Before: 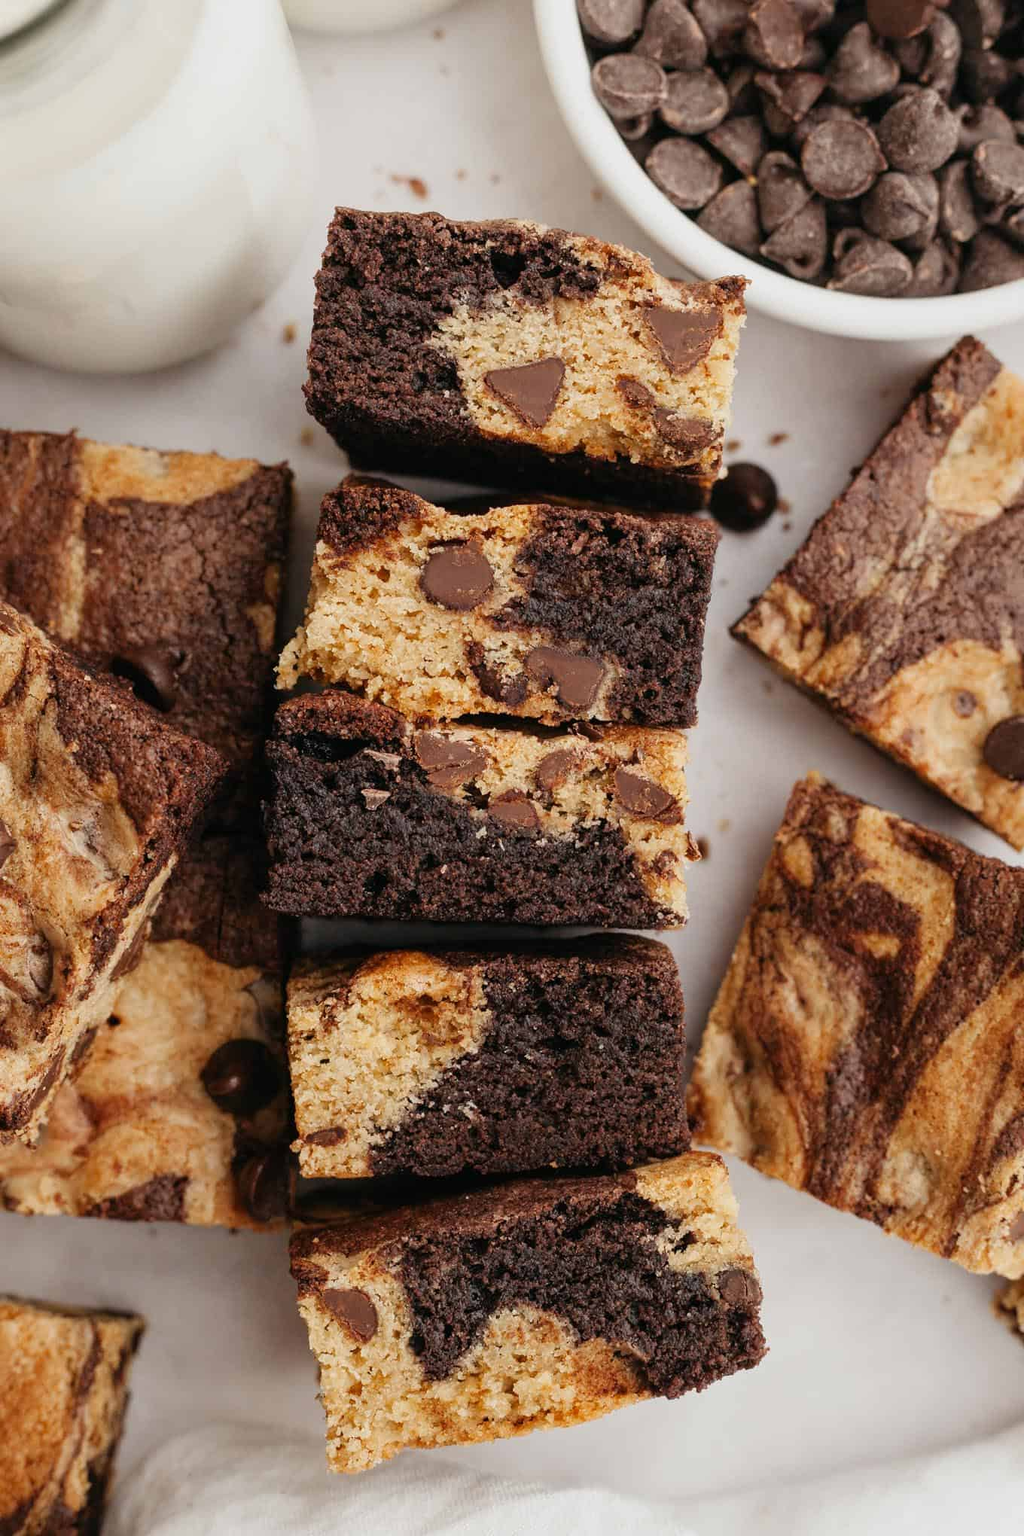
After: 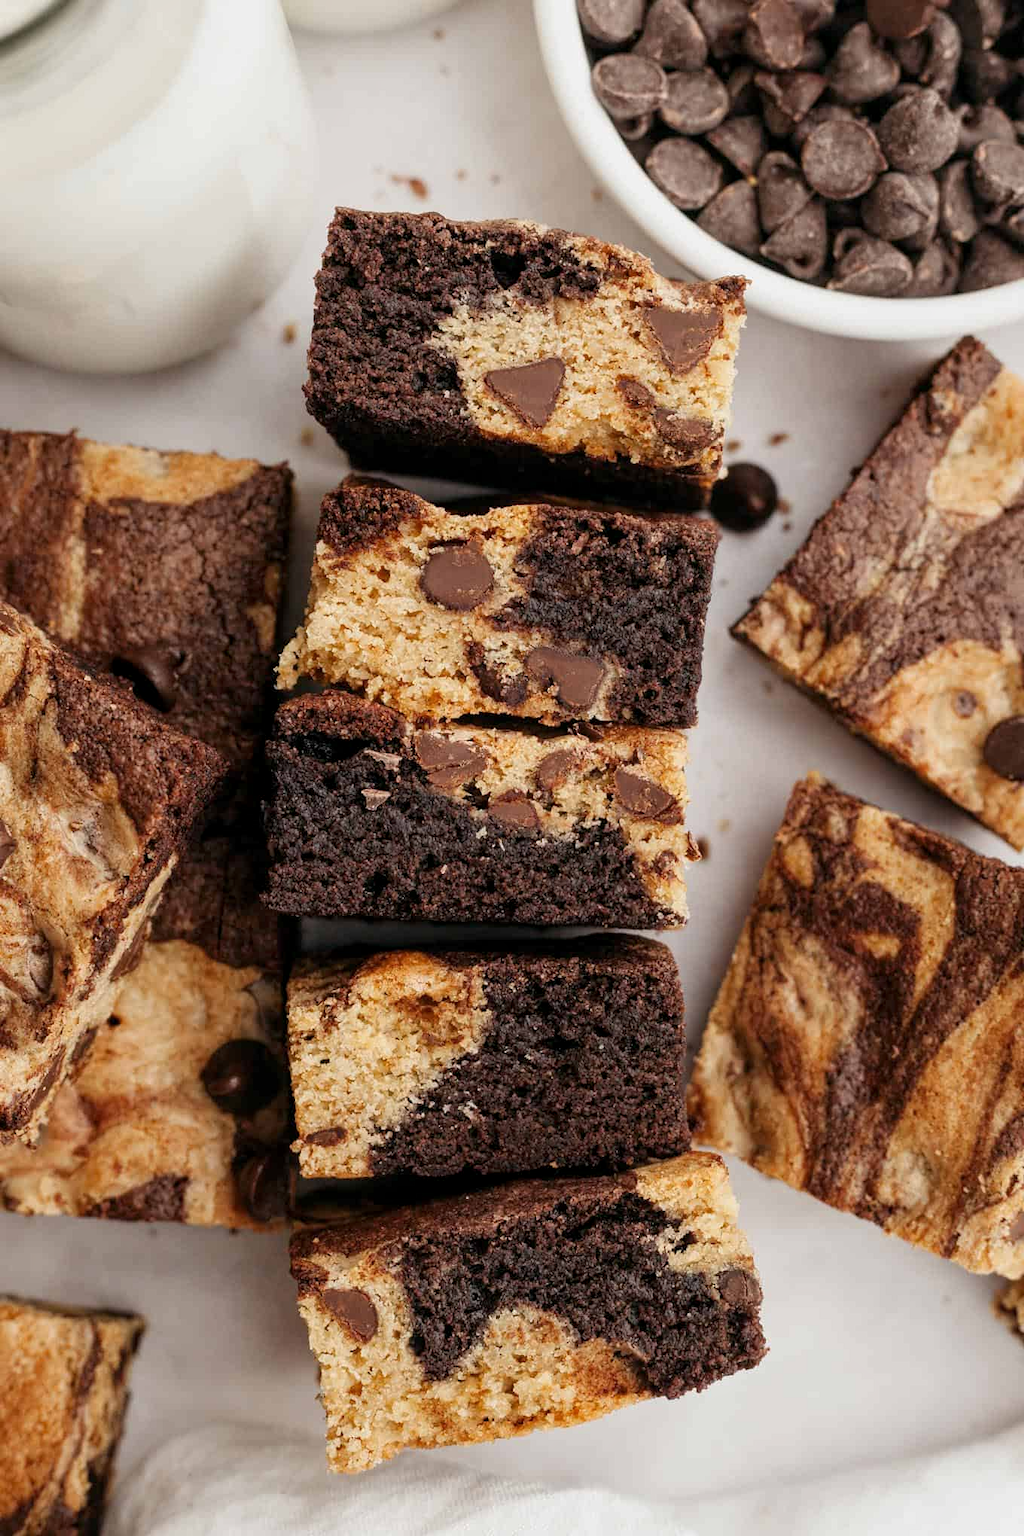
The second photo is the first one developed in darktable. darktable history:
local contrast: highlights 107%, shadows 102%, detail 119%, midtone range 0.2
